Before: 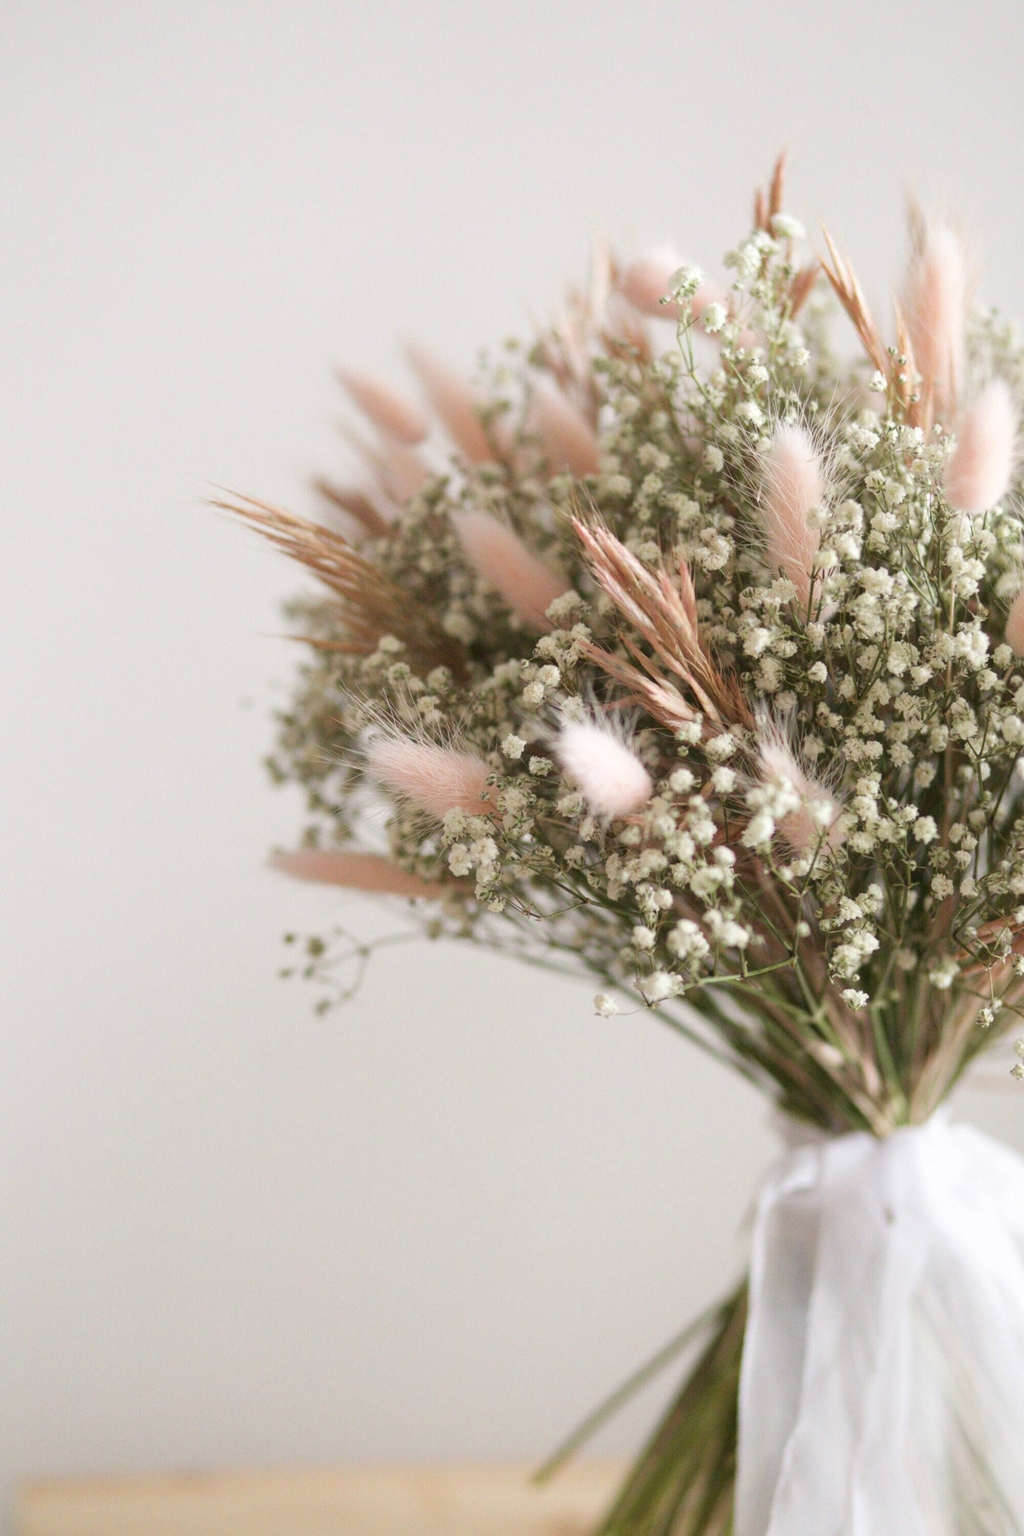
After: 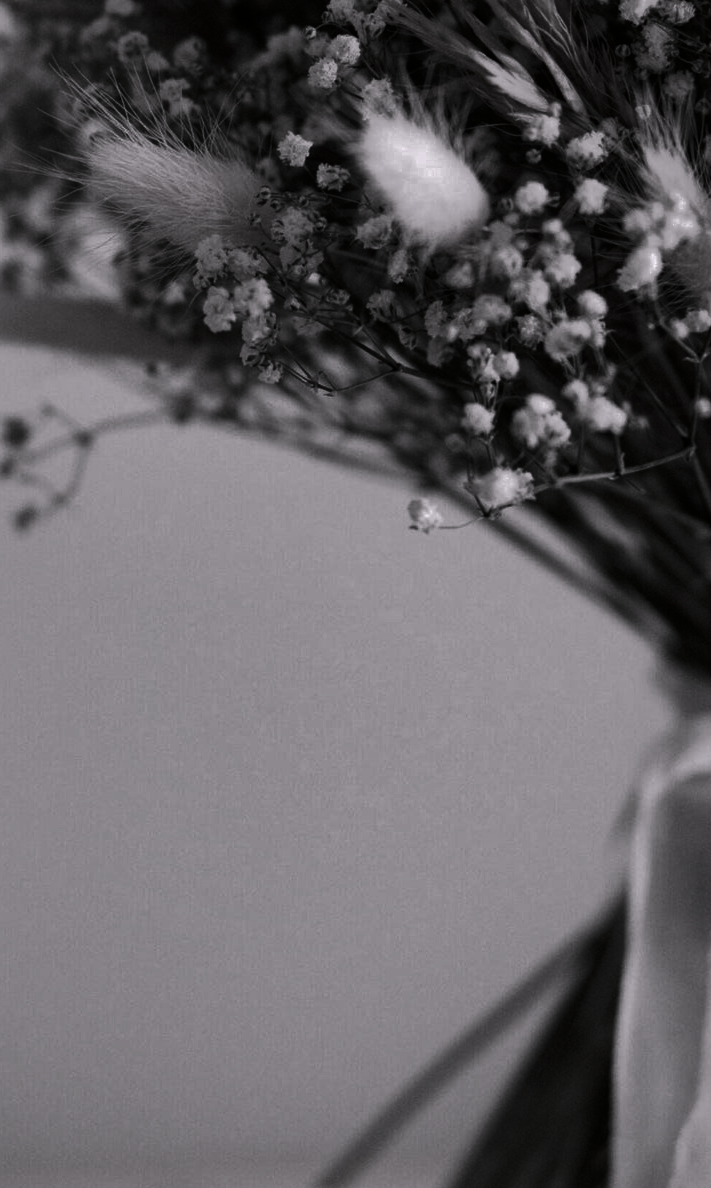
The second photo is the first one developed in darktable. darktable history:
crop: left 29.778%, top 41.715%, right 20.995%, bottom 3.481%
shadows and highlights: shadows 24.81, highlights -70.12
contrast brightness saturation: contrast 0.024, brightness -0.998, saturation -0.989
color correction: highlights a* 1.57, highlights b* -1.76, saturation 2.5
